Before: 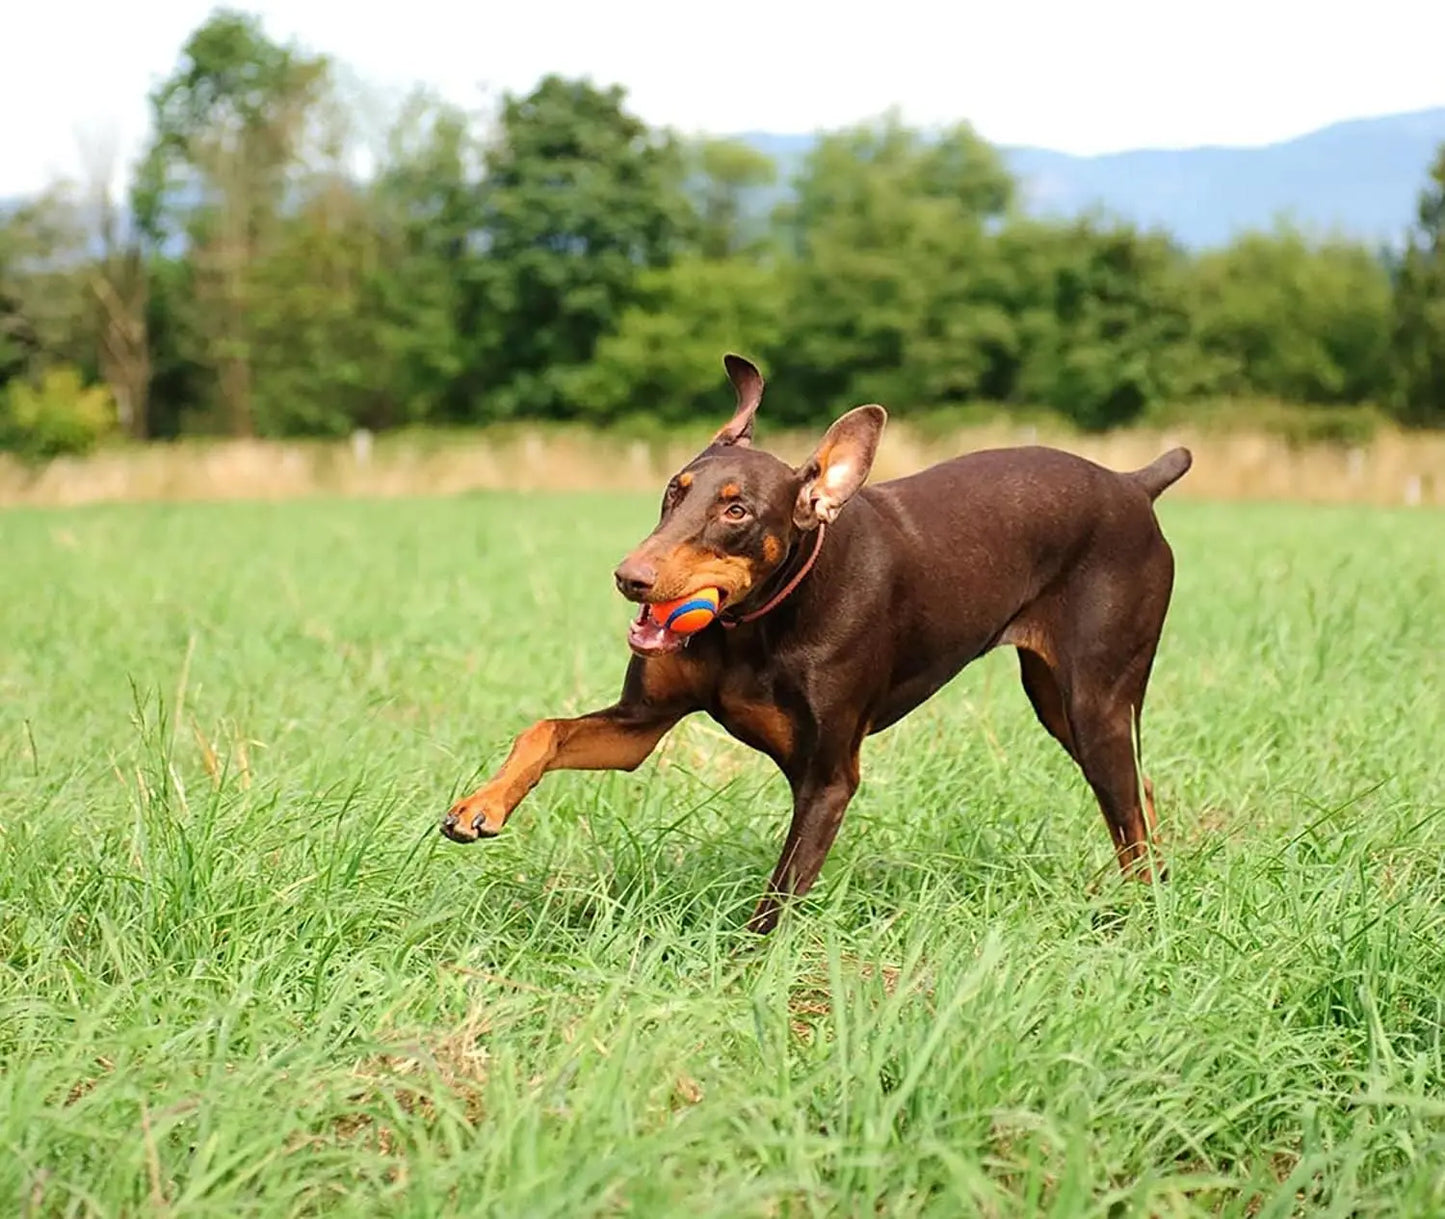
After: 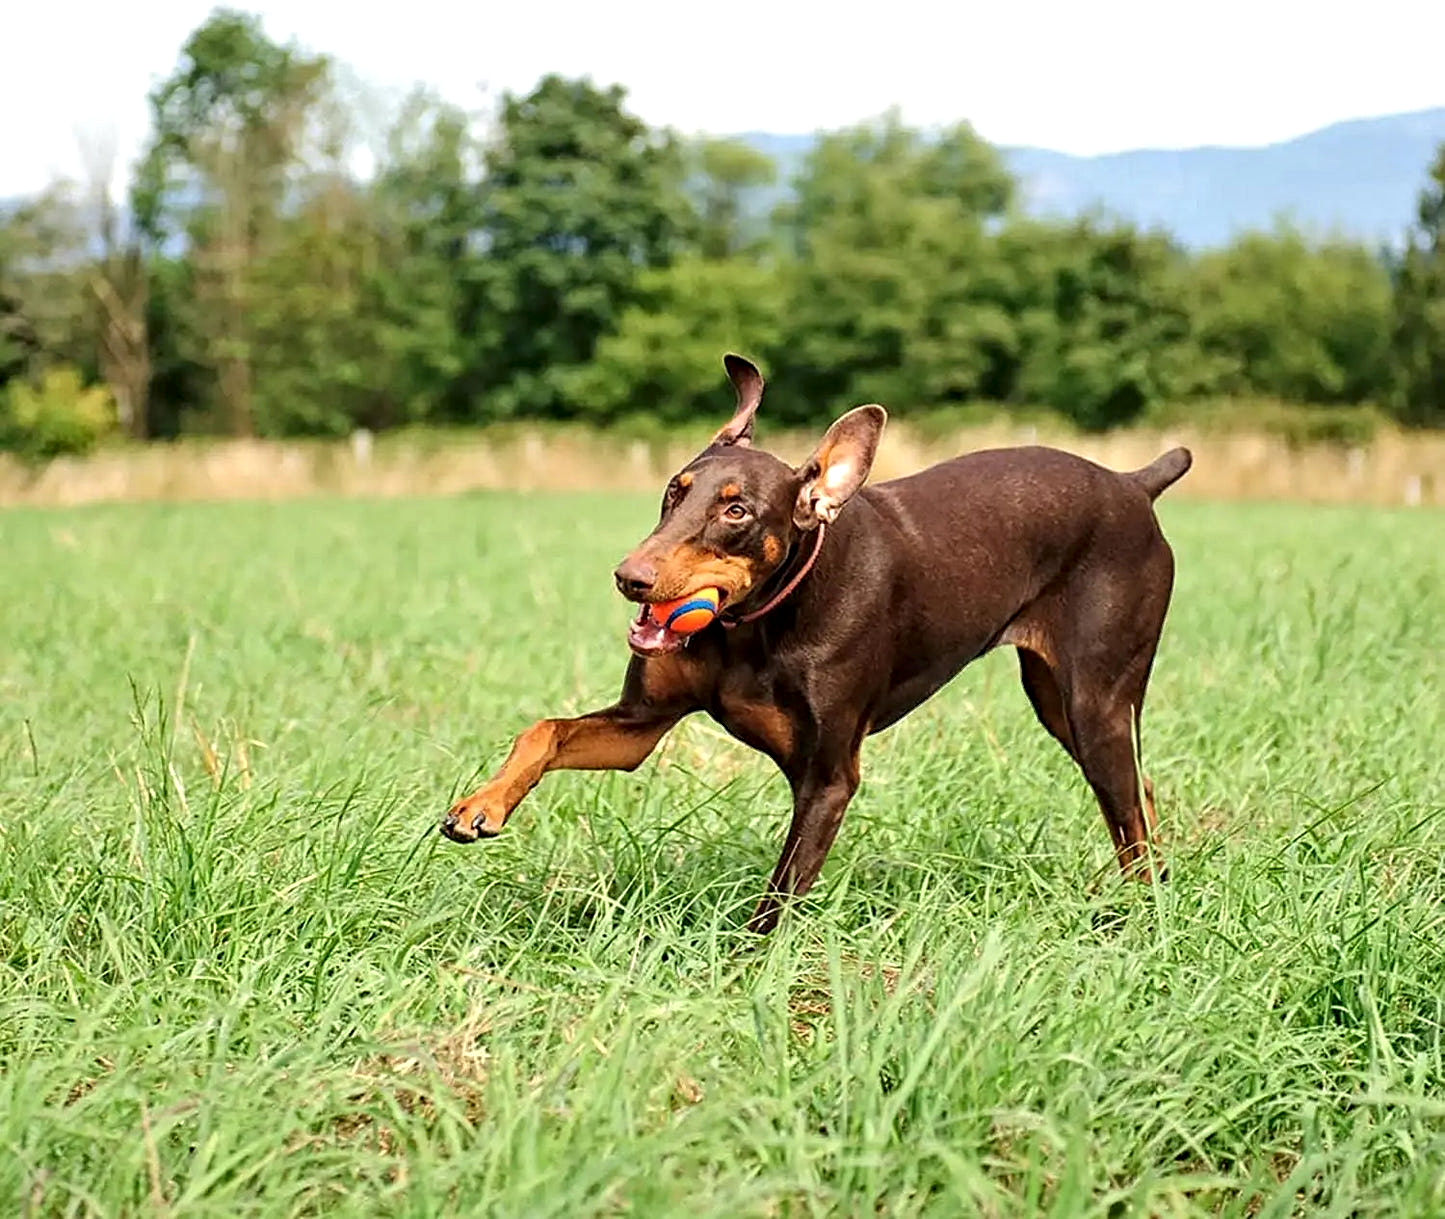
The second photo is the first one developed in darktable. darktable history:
contrast equalizer: y [[0.51, 0.537, 0.559, 0.574, 0.599, 0.618], [0.5 ×6], [0.5 ×6], [0 ×6], [0 ×6]] | blend: blend mode difference, opacity 100%; mask: uniform (no mask)
